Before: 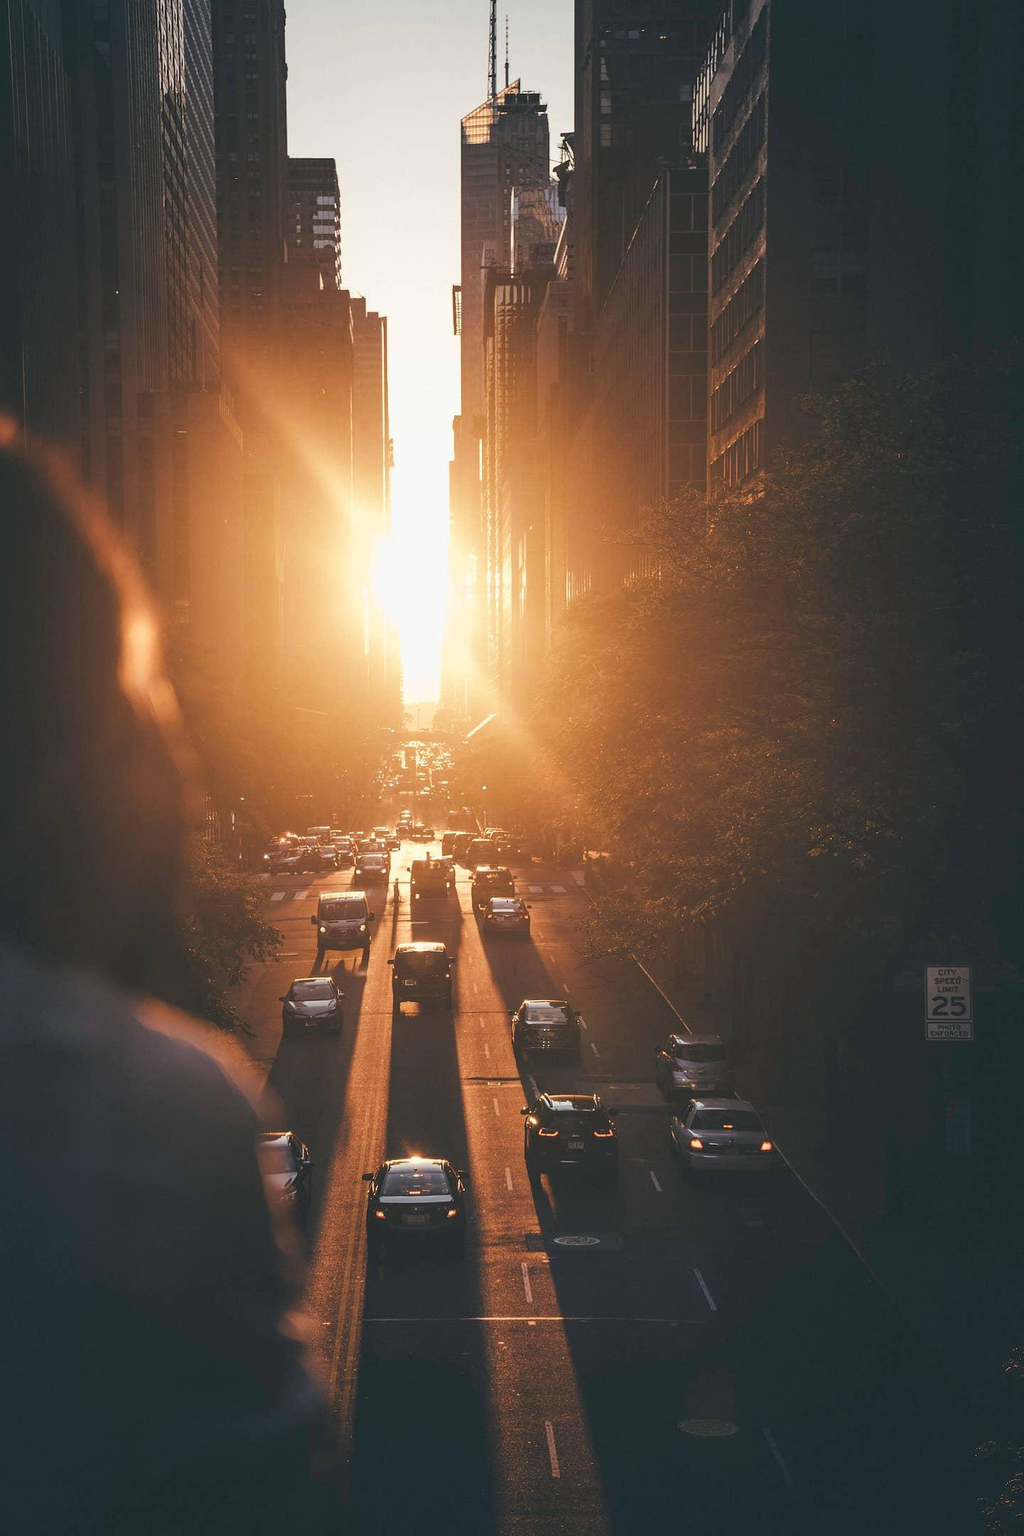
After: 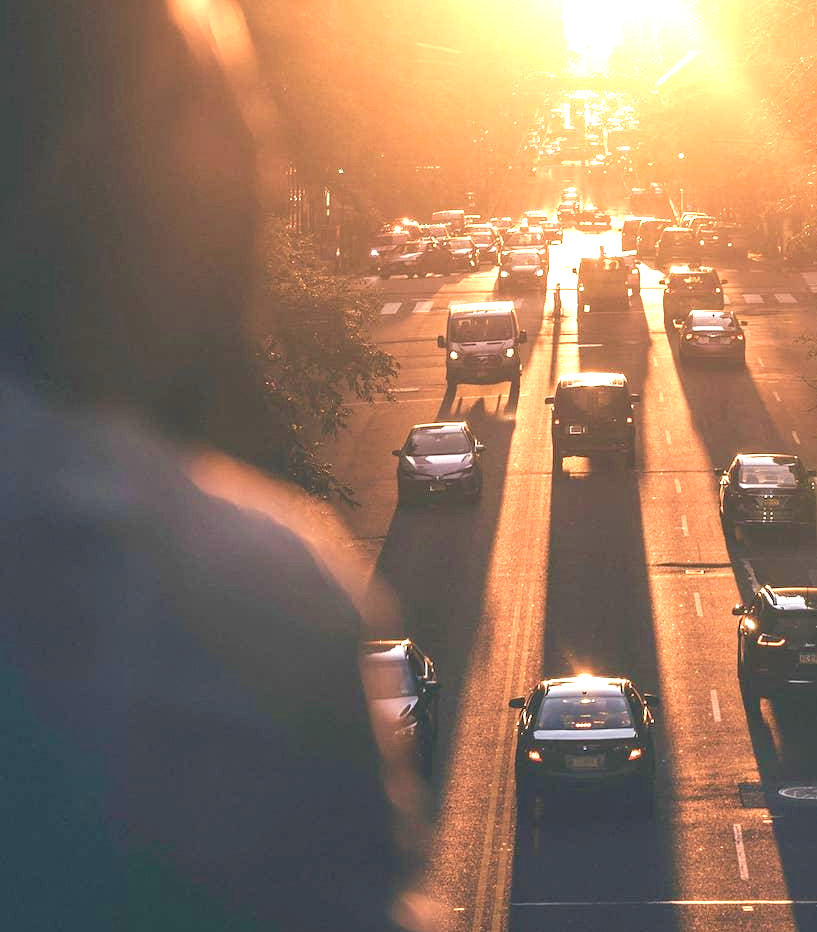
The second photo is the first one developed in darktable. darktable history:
color zones: curves: ch1 [(0, 0.469) (0.01, 0.469) (0.12, 0.446) (0.248, 0.469) (0.5, 0.5) (0.748, 0.5) (0.99, 0.469) (1, 0.469)]
velvia: on, module defaults
exposure: black level correction 0, exposure 1.103 EV, compensate exposure bias true, compensate highlight preservation false
crop: top 44.086%, right 43.2%, bottom 12.723%
